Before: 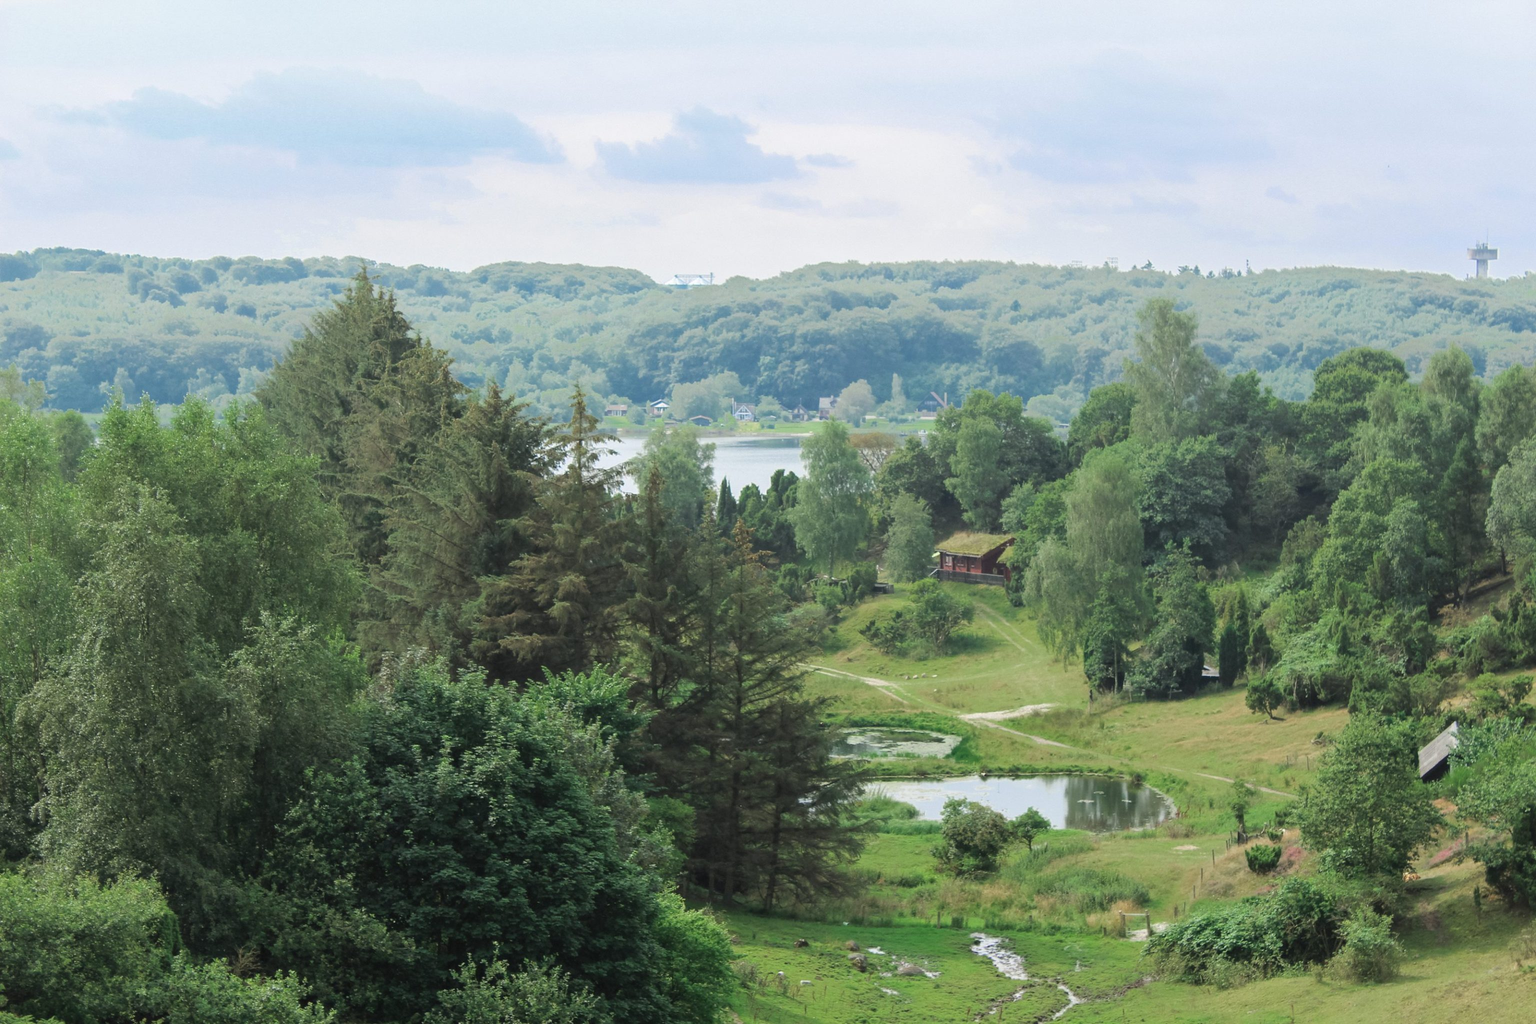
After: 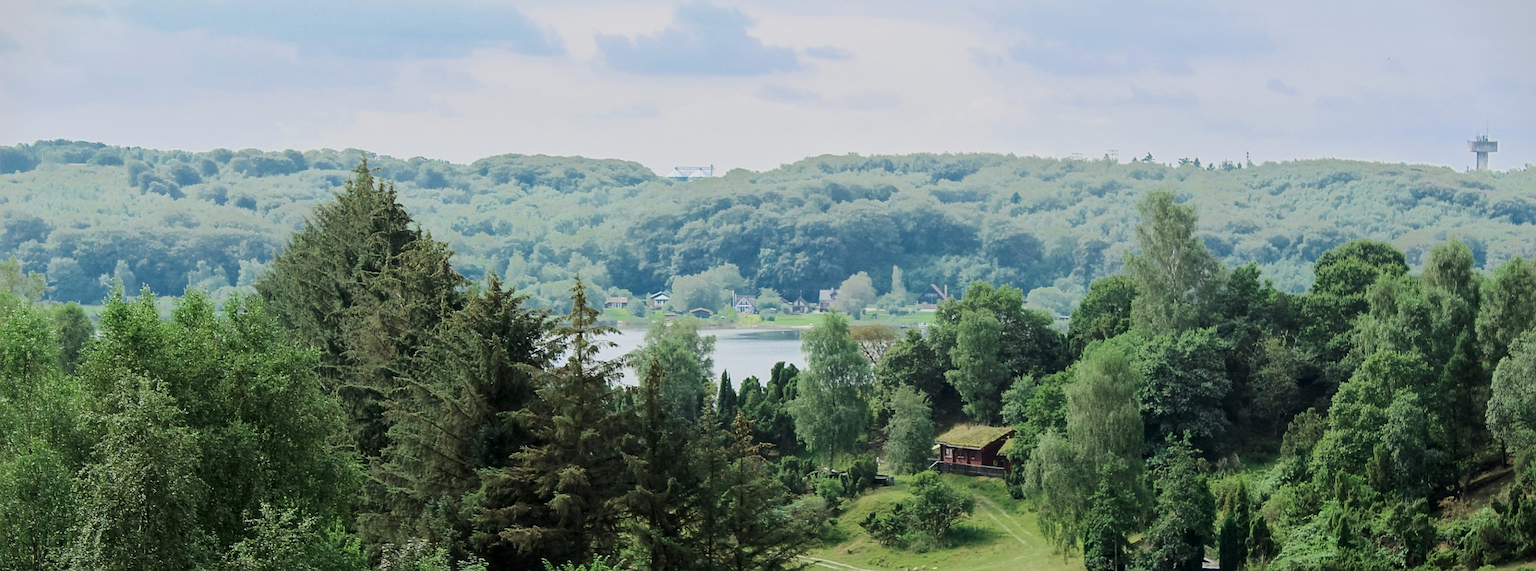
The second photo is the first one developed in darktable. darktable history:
contrast brightness saturation: contrast 0.203, brightness -0.111, saturation 0.097
crop and rotate: top 10.579%, bottom 33.574%
vignetting: fall-off start 100.13%, width/height ratio 1.31
filmic rgb: black relative exposure -7.65 EV, white relative exposure 4.56 EV, threshold 3 EV, hardness 3.61, color science v6 (2022), enable highlight reconstruction true
tone equalizer: edges refinement/feathering 500, mask exposure compensation -1.57 EV, preserve details no
sharpen: on, module defaults
local contrast: mode bilateral grid, contrast 21, coarseness 51, detail 119%, midtone range 0.2
